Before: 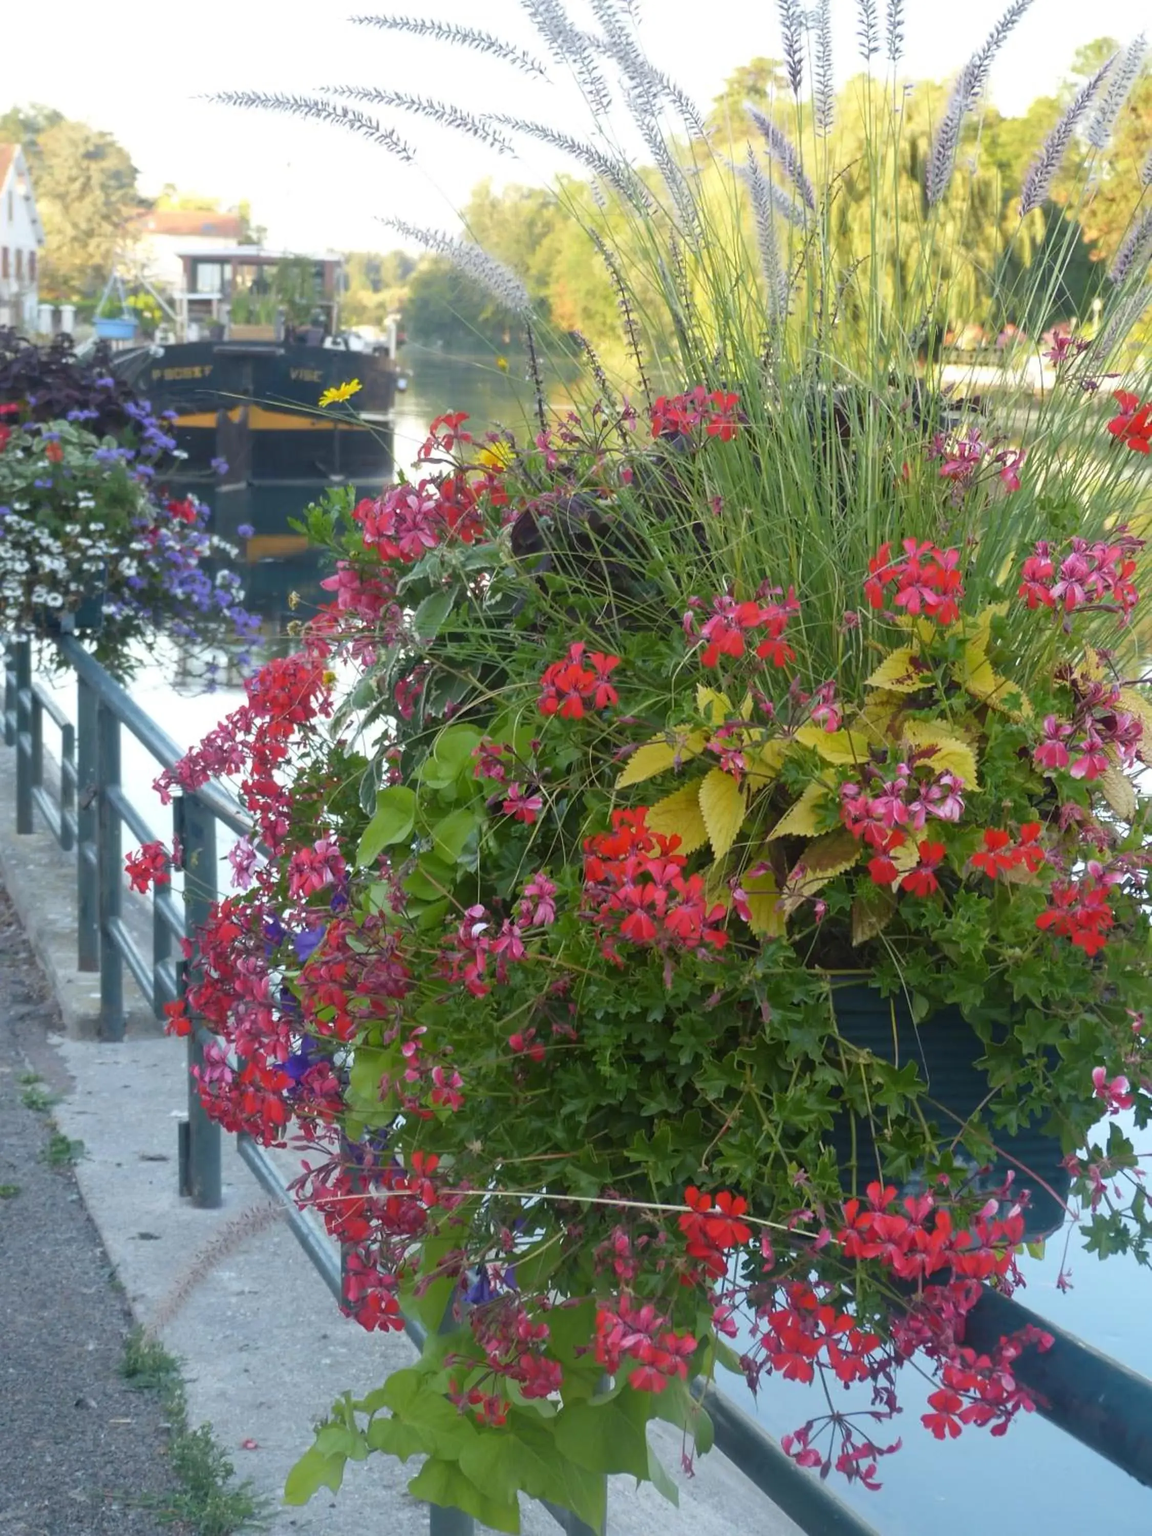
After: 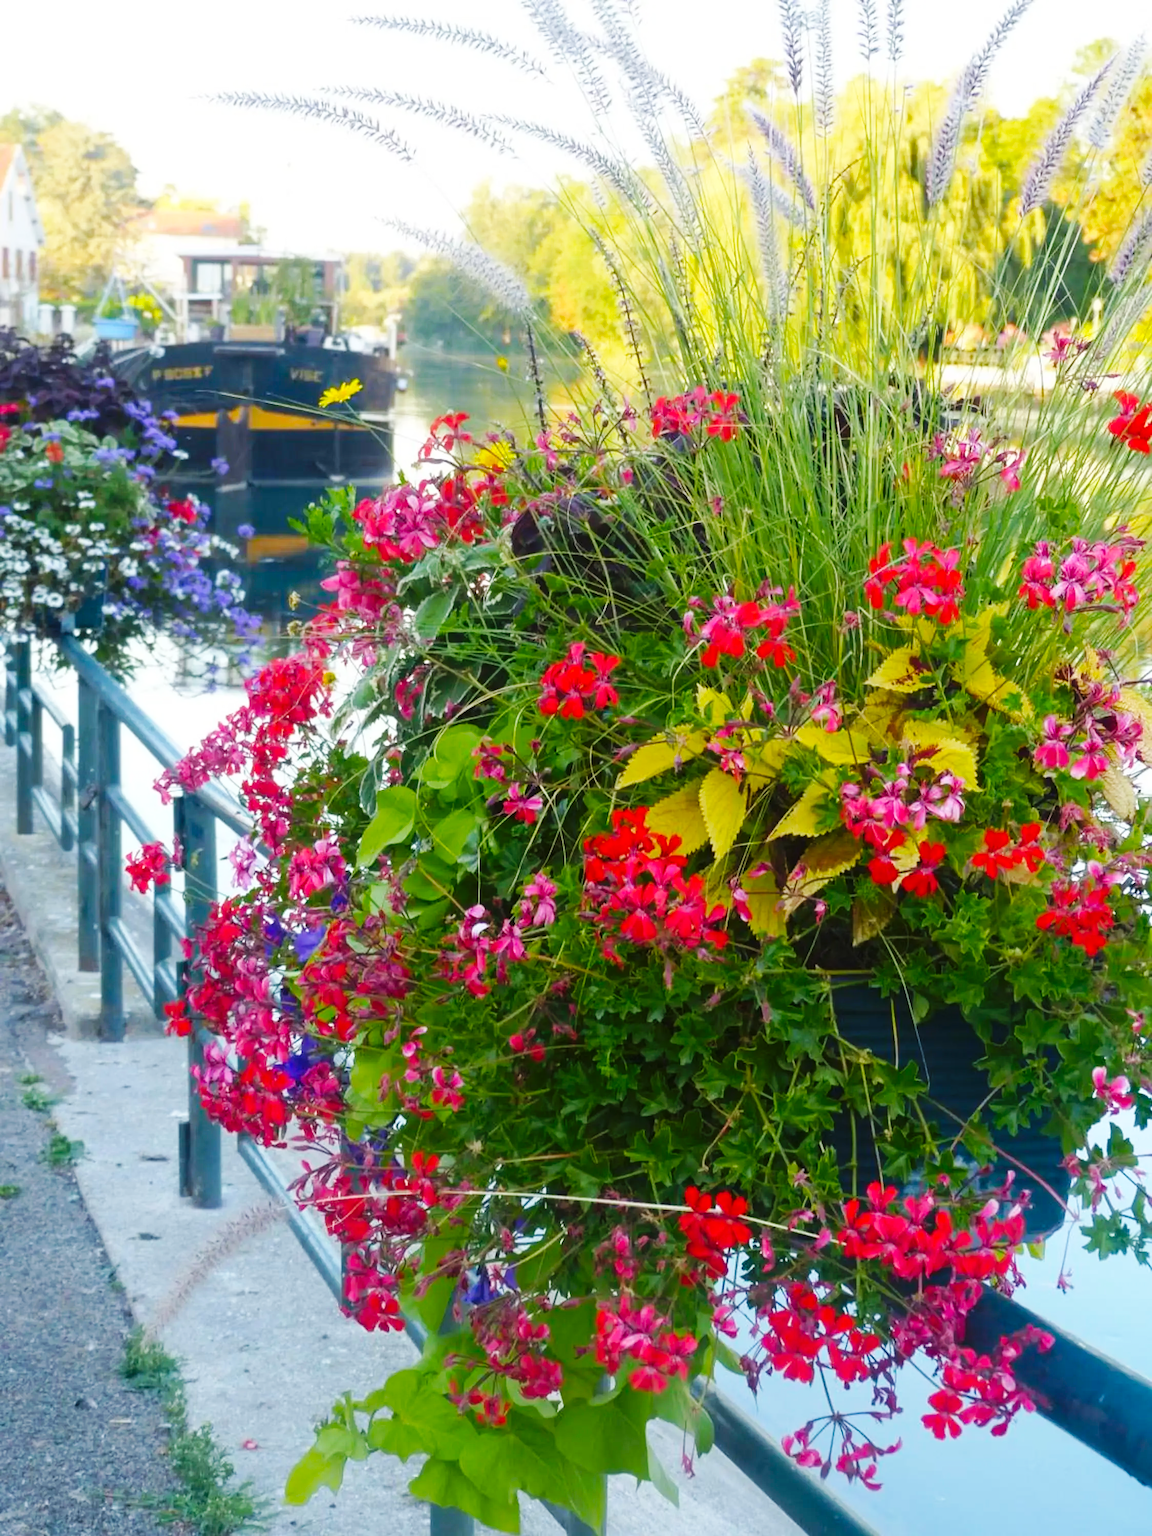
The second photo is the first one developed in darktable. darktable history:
color balance rgb: perceptual saturation grading › global saturation 20%, global vibrance 20%
base curve: curves: ch0 [(0, 0) (0.032, 0.025) (0.121, 0.166) (0.206, 0.329) (0.605, 0.79) (1, 1)], preserve colors none
